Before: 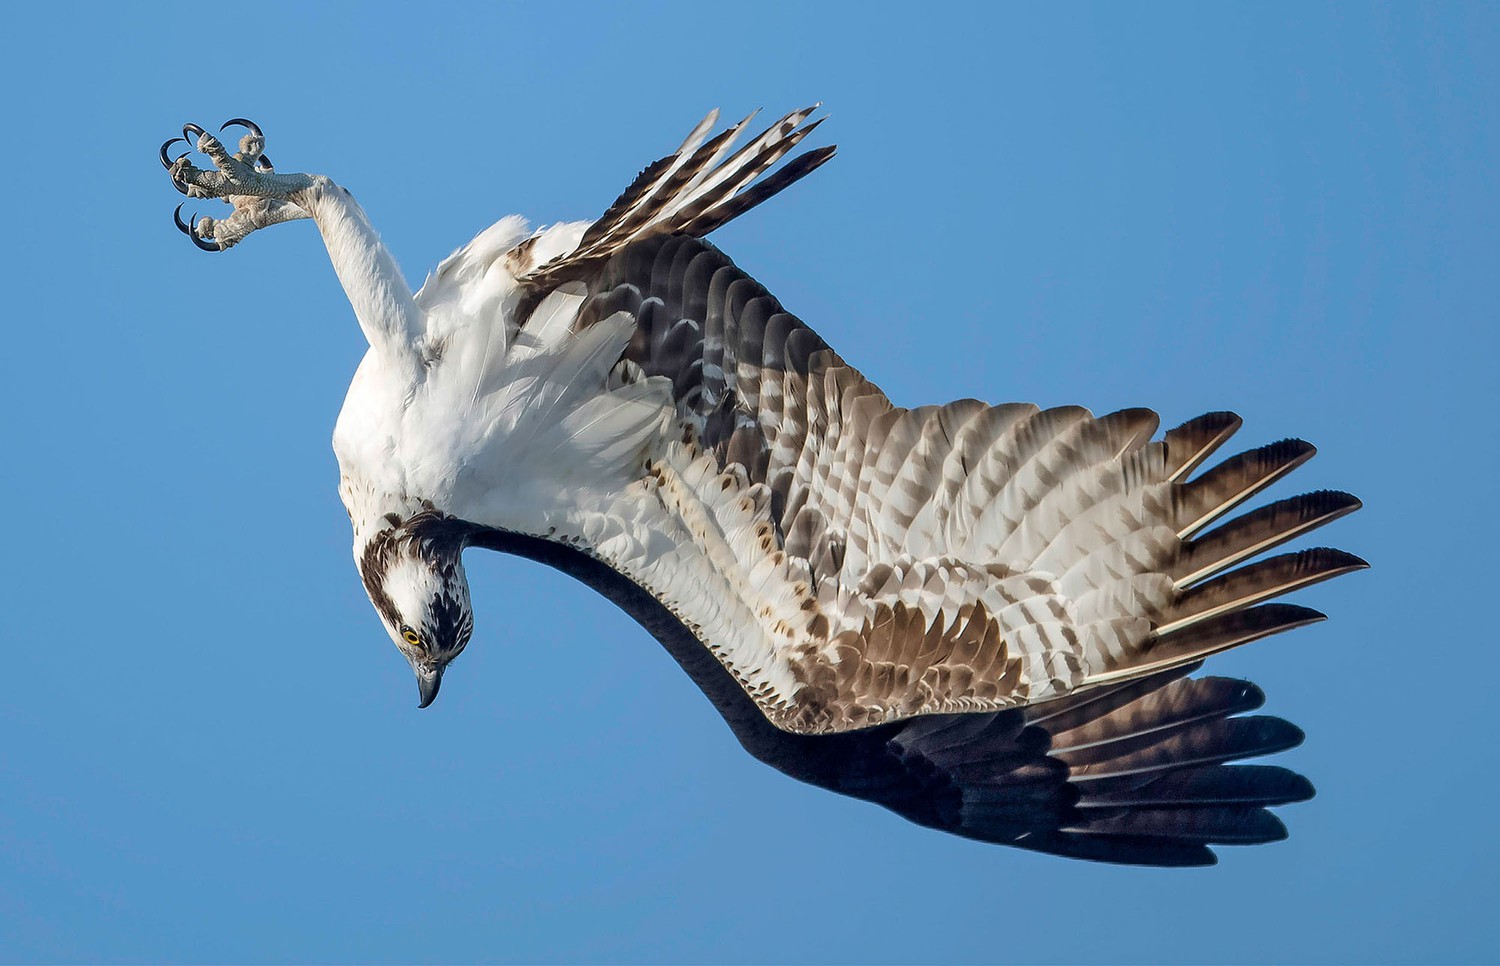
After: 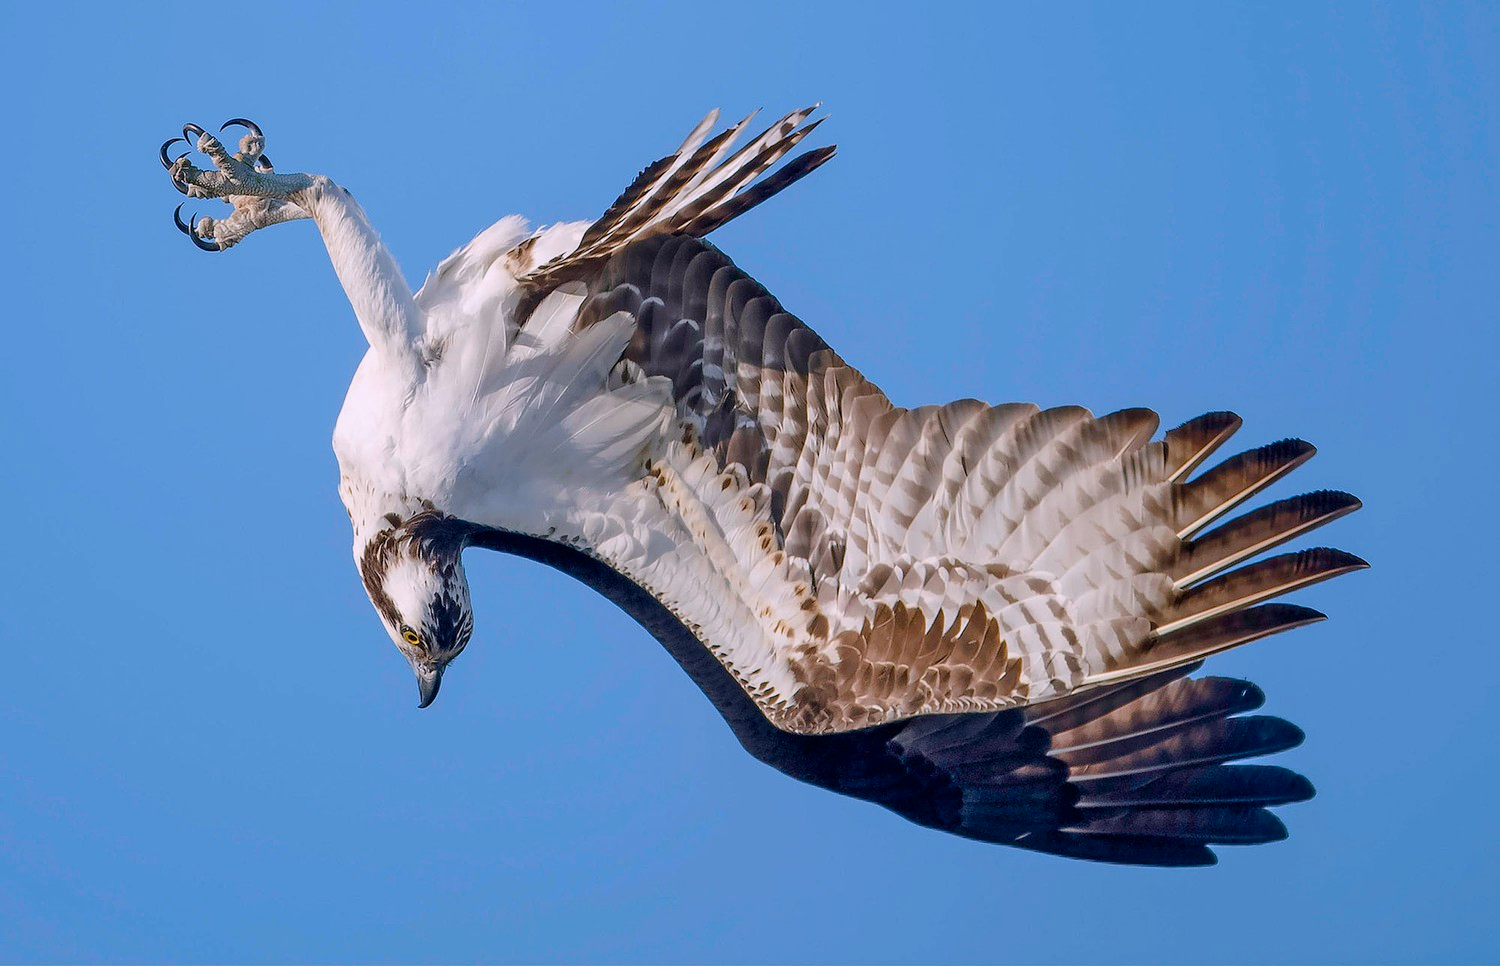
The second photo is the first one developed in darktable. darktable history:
color balance rgb: shadows lift › chroma 1%, shadows lift › hue 113°, highlights gain › chroma 0.2%, highlights gain › hue 333°, perceptual saturation grading › global saturation 20%, perceptual saturation grading › highlights -25%, perceptual saturation grading › shadows 25%, contrast -10%
white balance: red 1.05, blue 1.072
